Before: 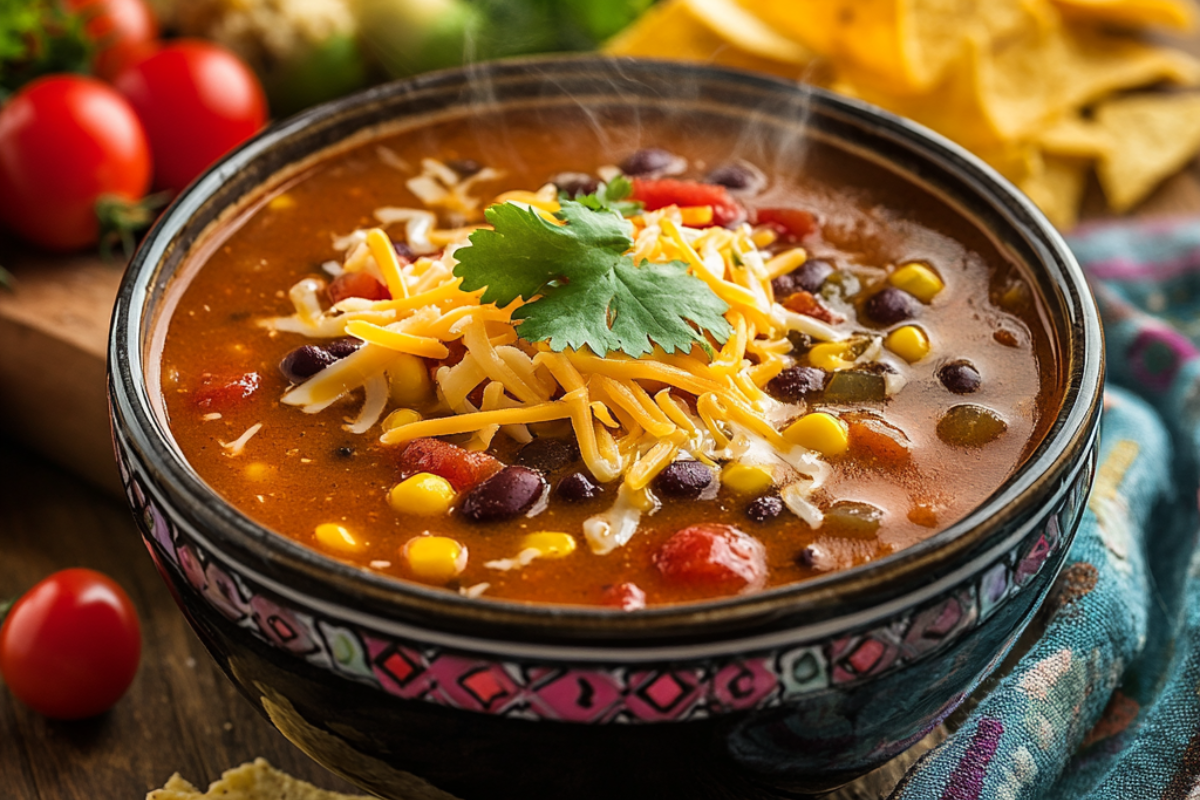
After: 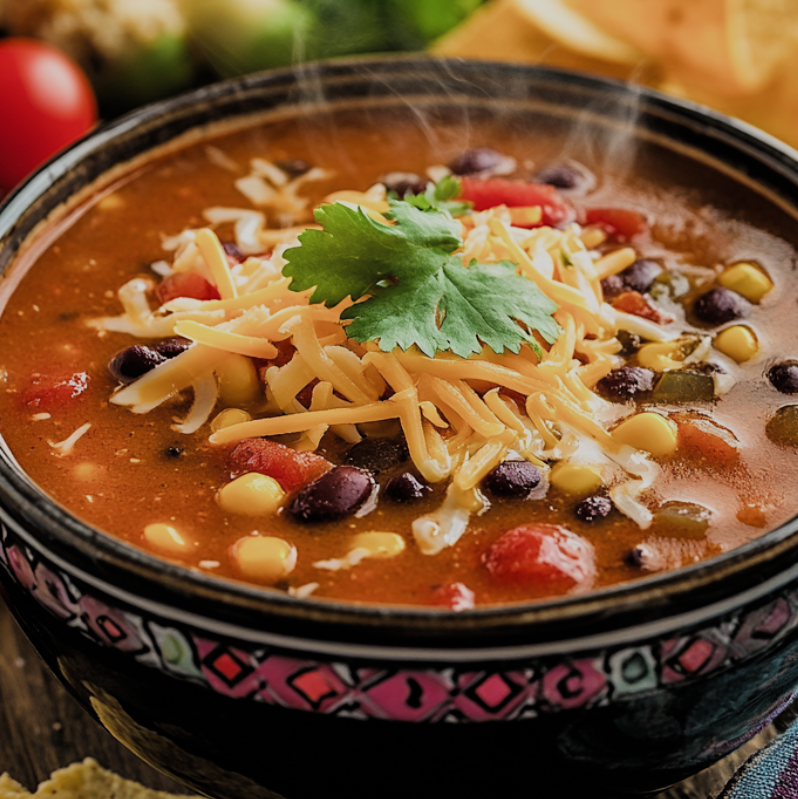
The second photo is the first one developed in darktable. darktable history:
crop and rotate: left 14.301%, right 19.163%
filmic rgb: black relative exposure -7.65 EV, white relative exposure 4.56 EV, hardness 3.61, add noise in highlights 0.001, color science v3 (2019), use custom middle-gray values true, contrast in highlights soft
